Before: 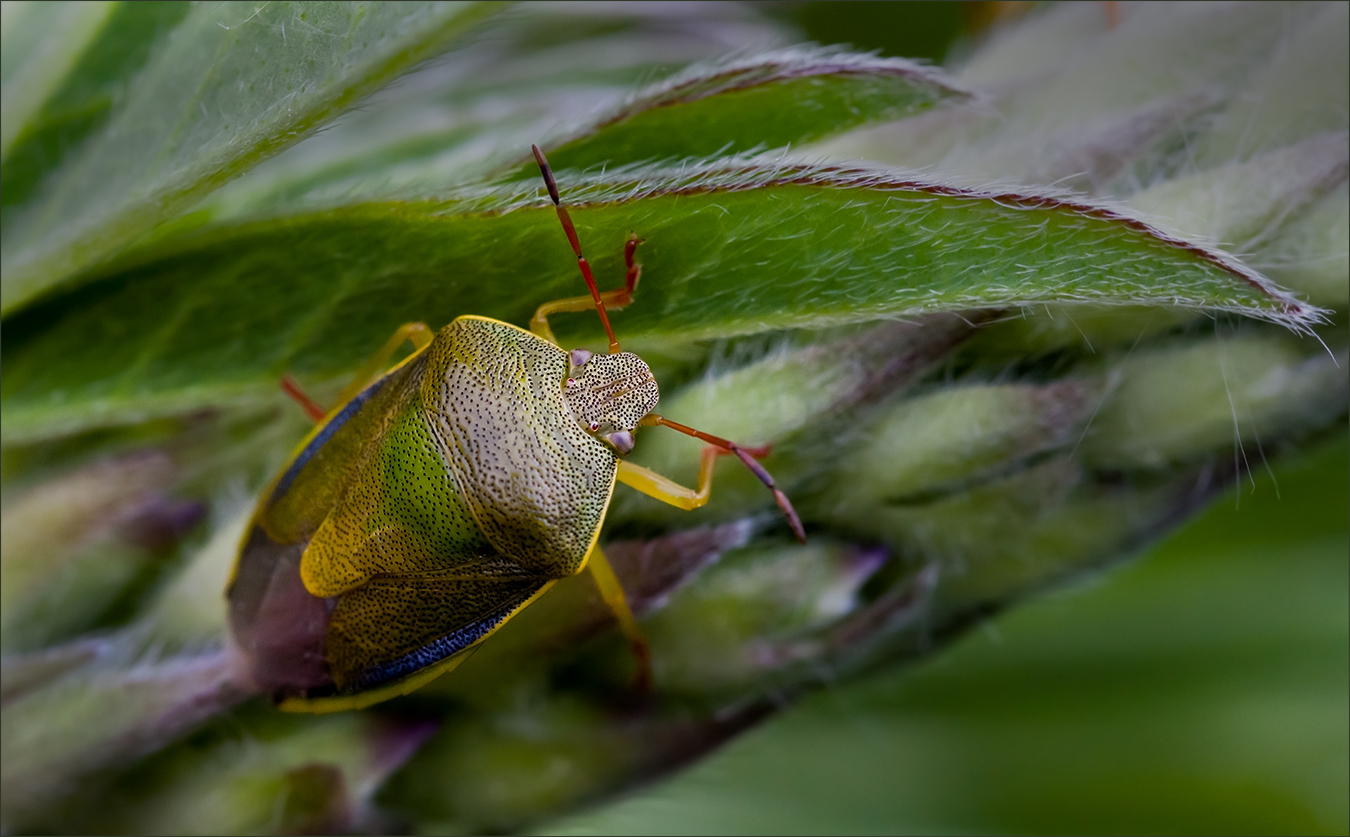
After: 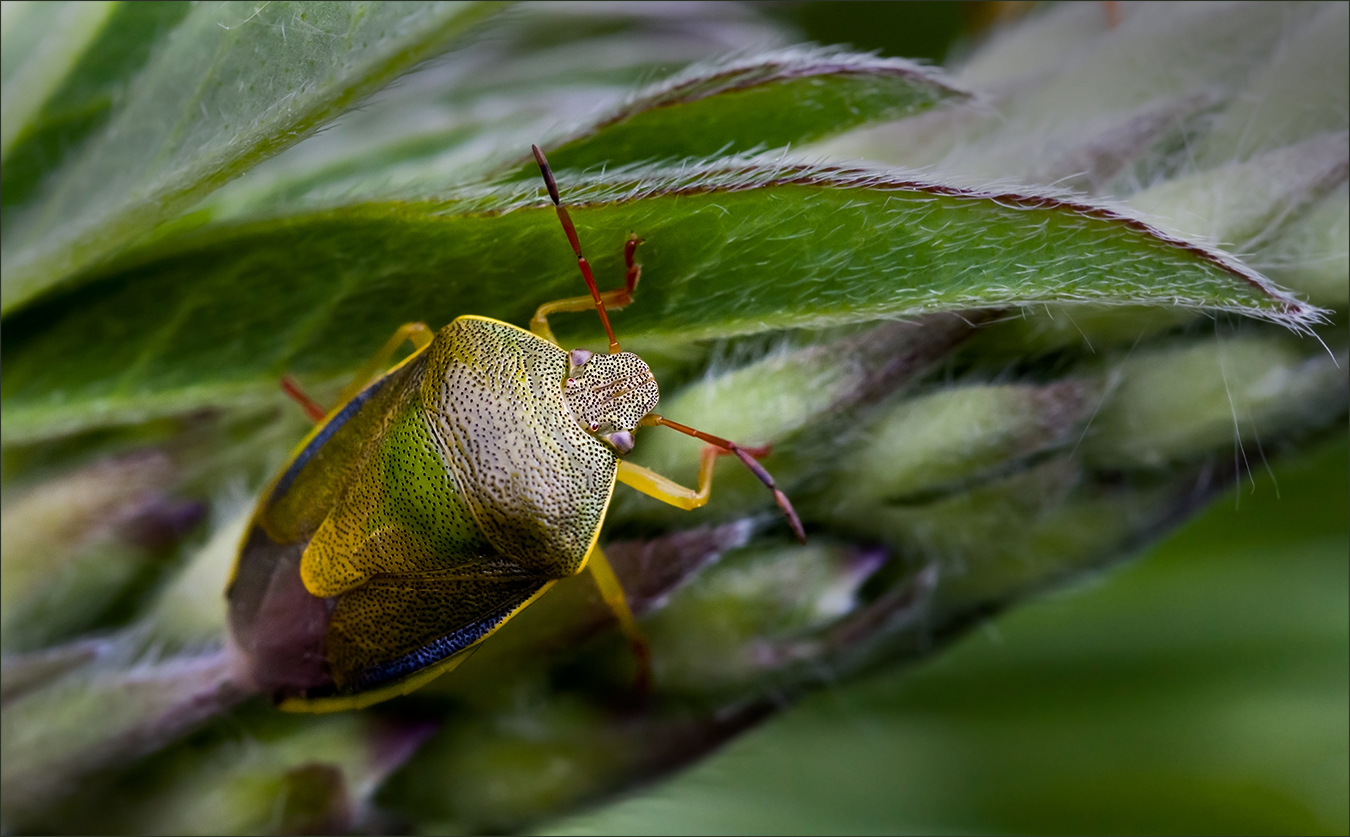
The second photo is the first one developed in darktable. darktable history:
white balance: emerald 1
tone equalizer: -8 EV -0.417 EV, -7 EV -0.389 EV, -6 EV -0.333 EV, -5 EV -0.222 EV, -3 EV 0.222 EV, -2 EV 0.333 EV, -1 EV 0.389 EV, +0 EV 0.417 EV, edges refinement/feathering 500, mask exposure compensation -1.25 EV, preserve details no
